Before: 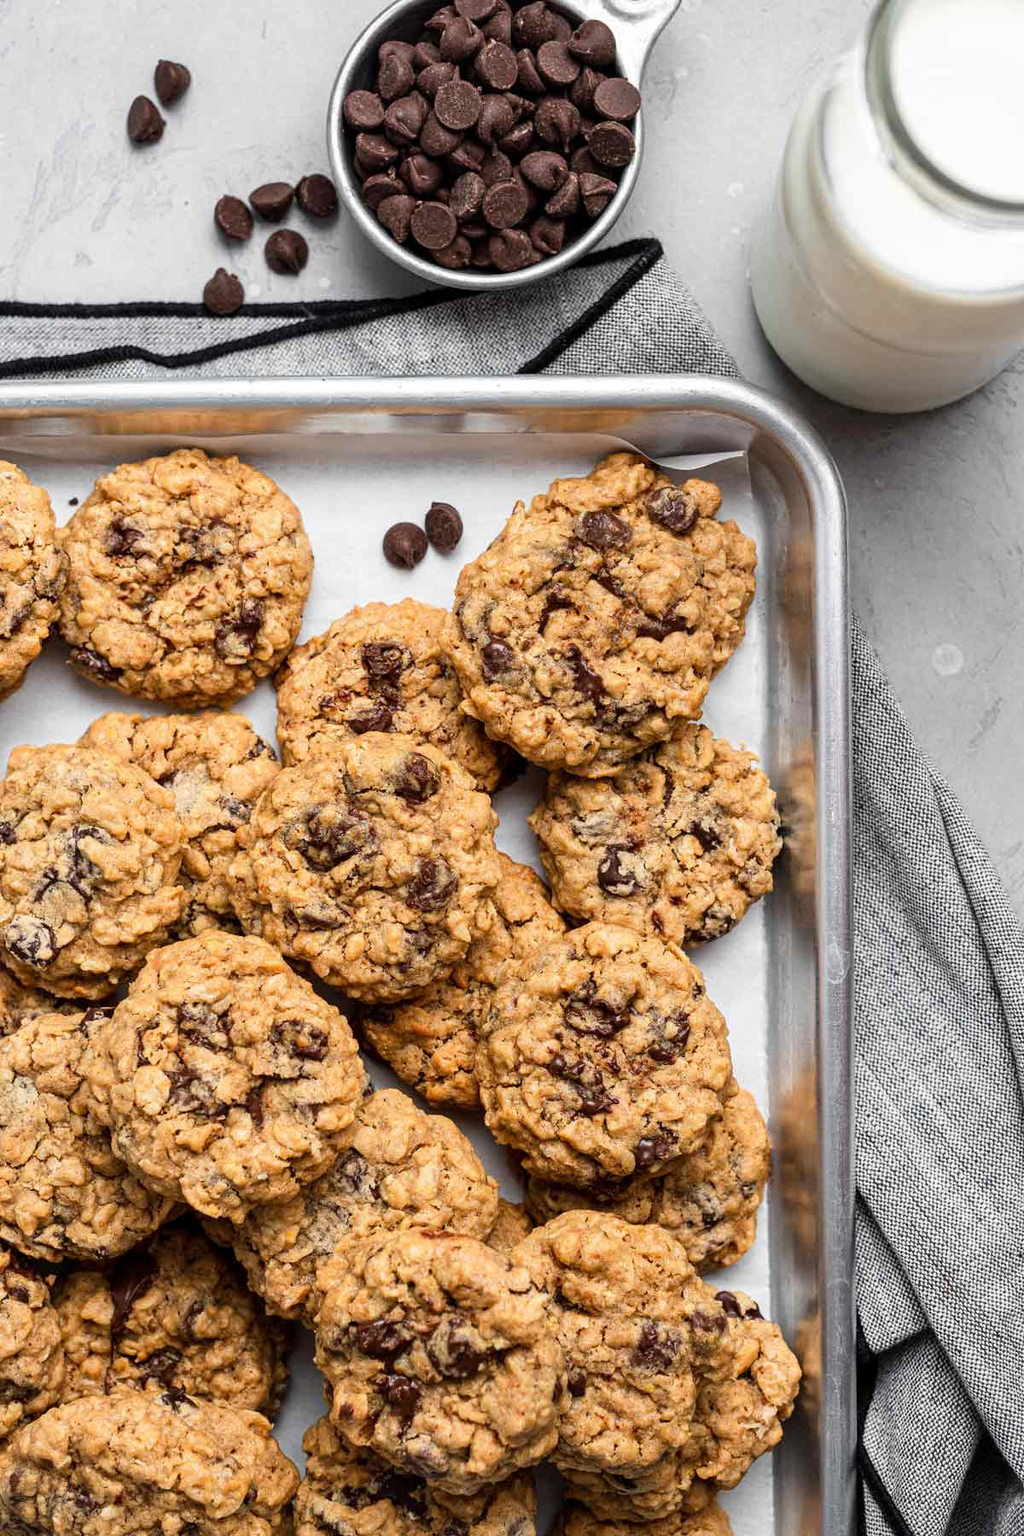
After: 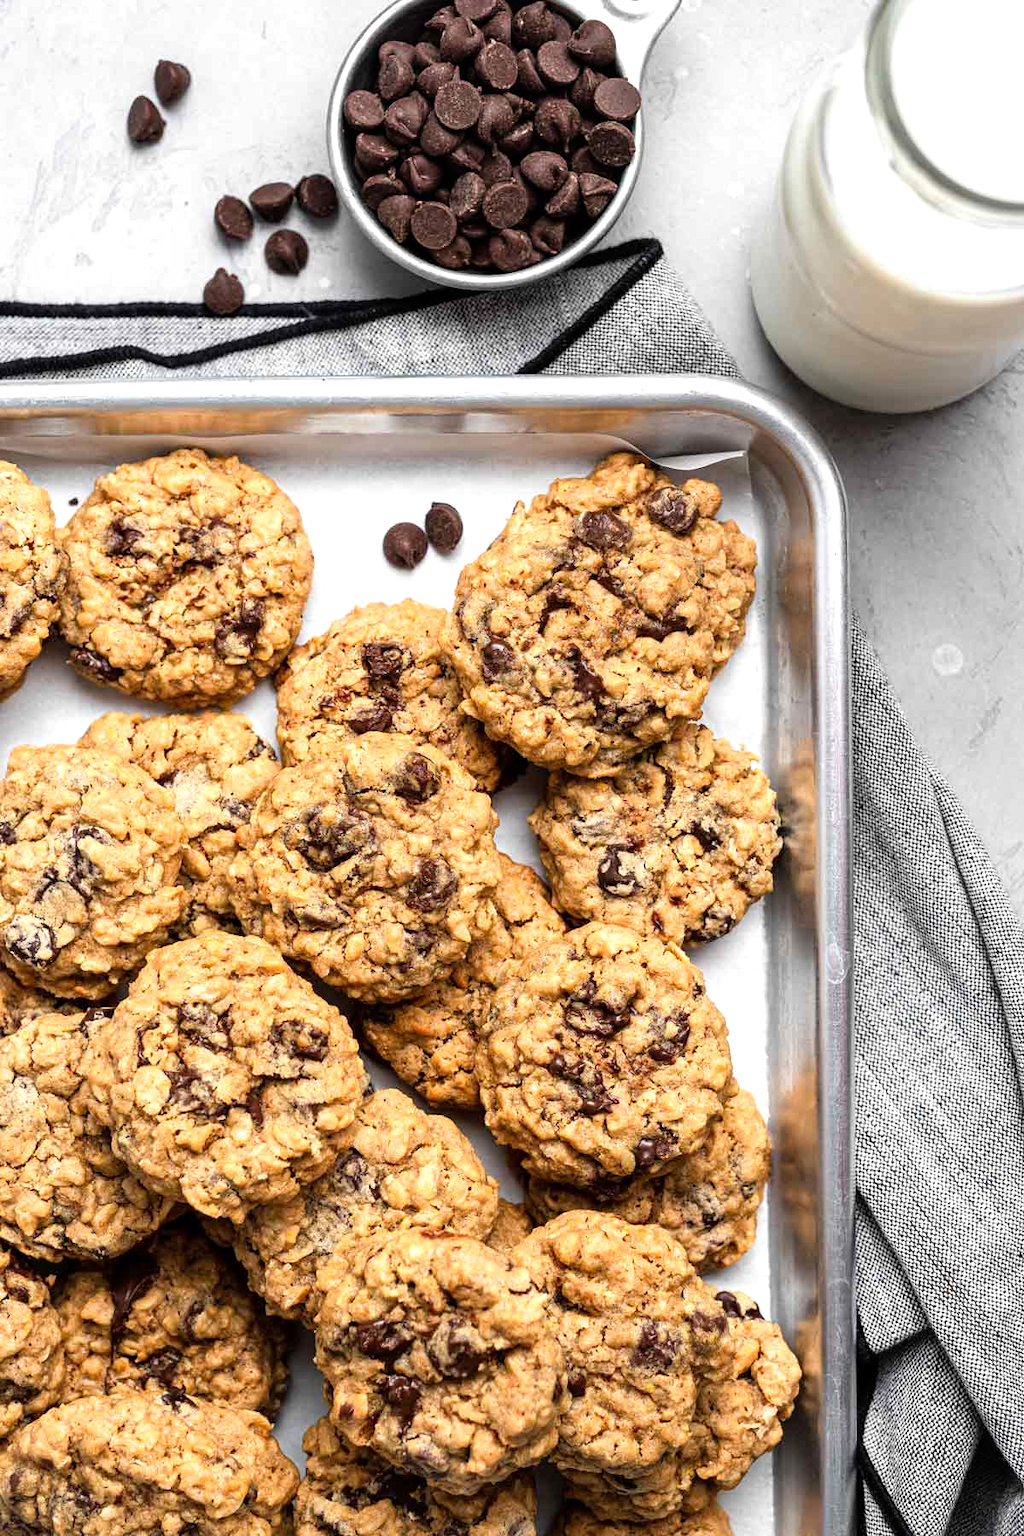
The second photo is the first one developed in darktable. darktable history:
tone equalizer: -8 EV -0.378 EV, -7 EV -0.414 EV, -6 EV -0.351 EV, -5 EV -0.232 EV, -3 EV 0.233 EV, -2 EV 0.307 EV, -1 EV 0.383 EV, +0 EV 0.425 EV
